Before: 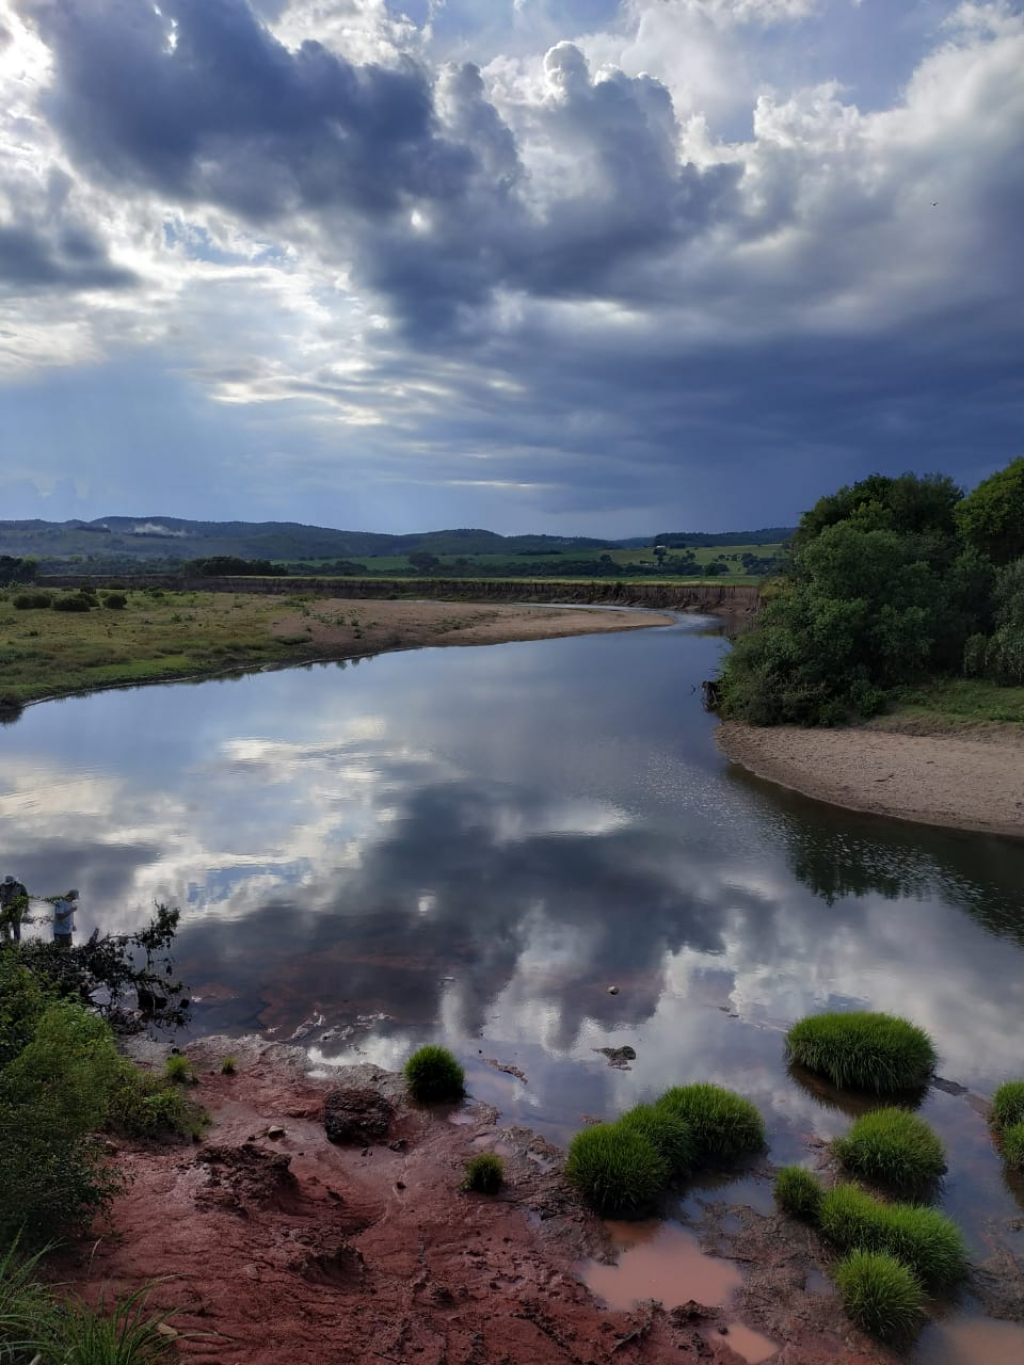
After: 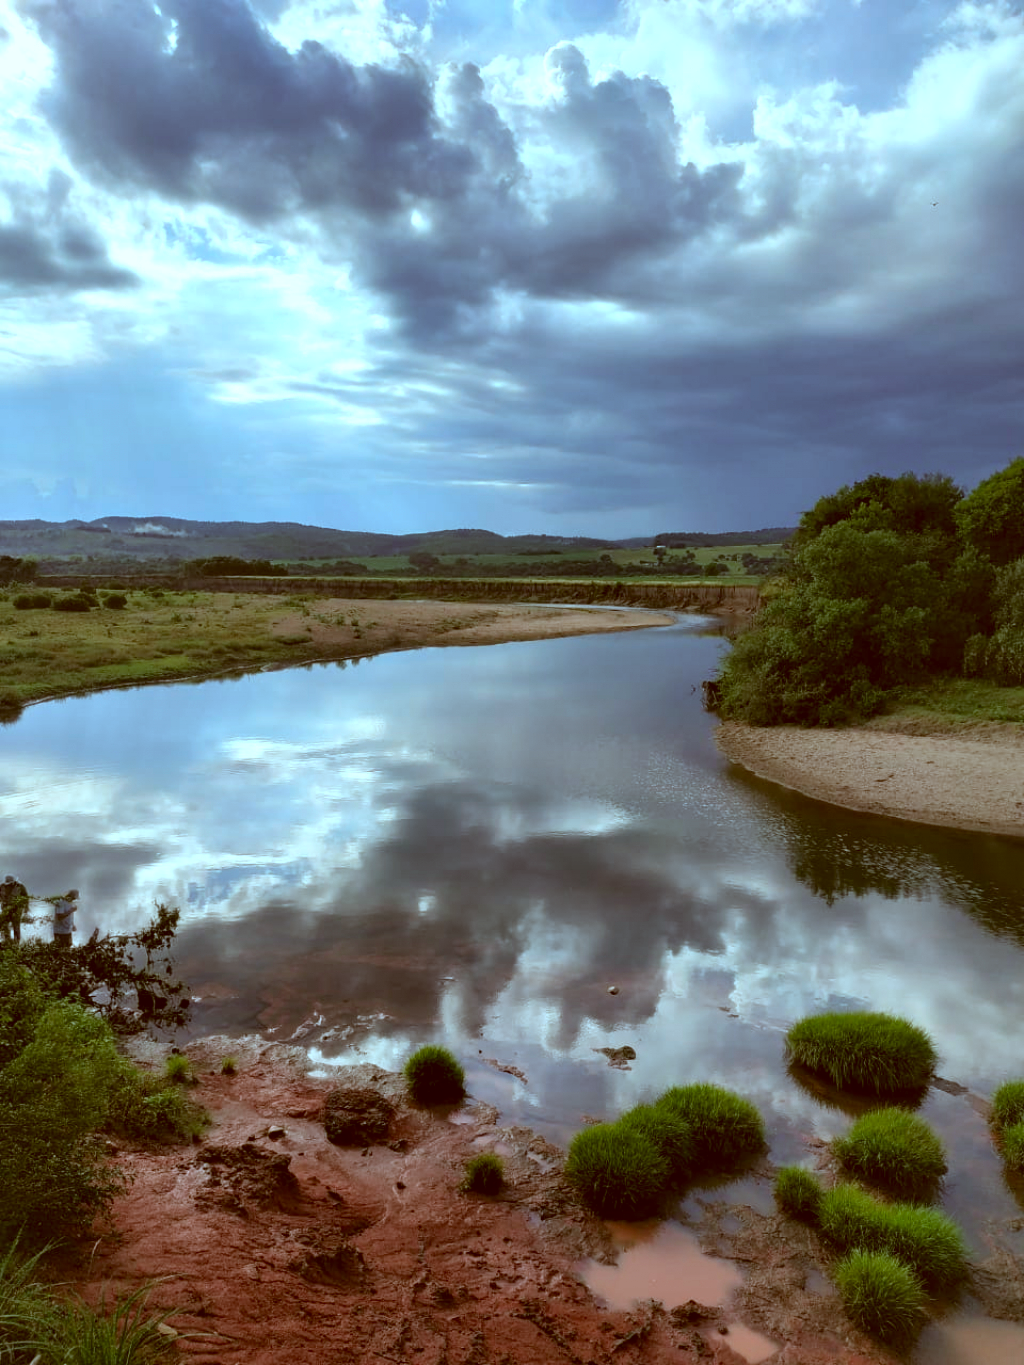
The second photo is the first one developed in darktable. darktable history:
exposure: exposure 0.604 EV, compensate highlight preservation false
color correction: highlights a* -14.67, highlights b* -16.81, shadows a* 10.11, shadows b* 29.96
